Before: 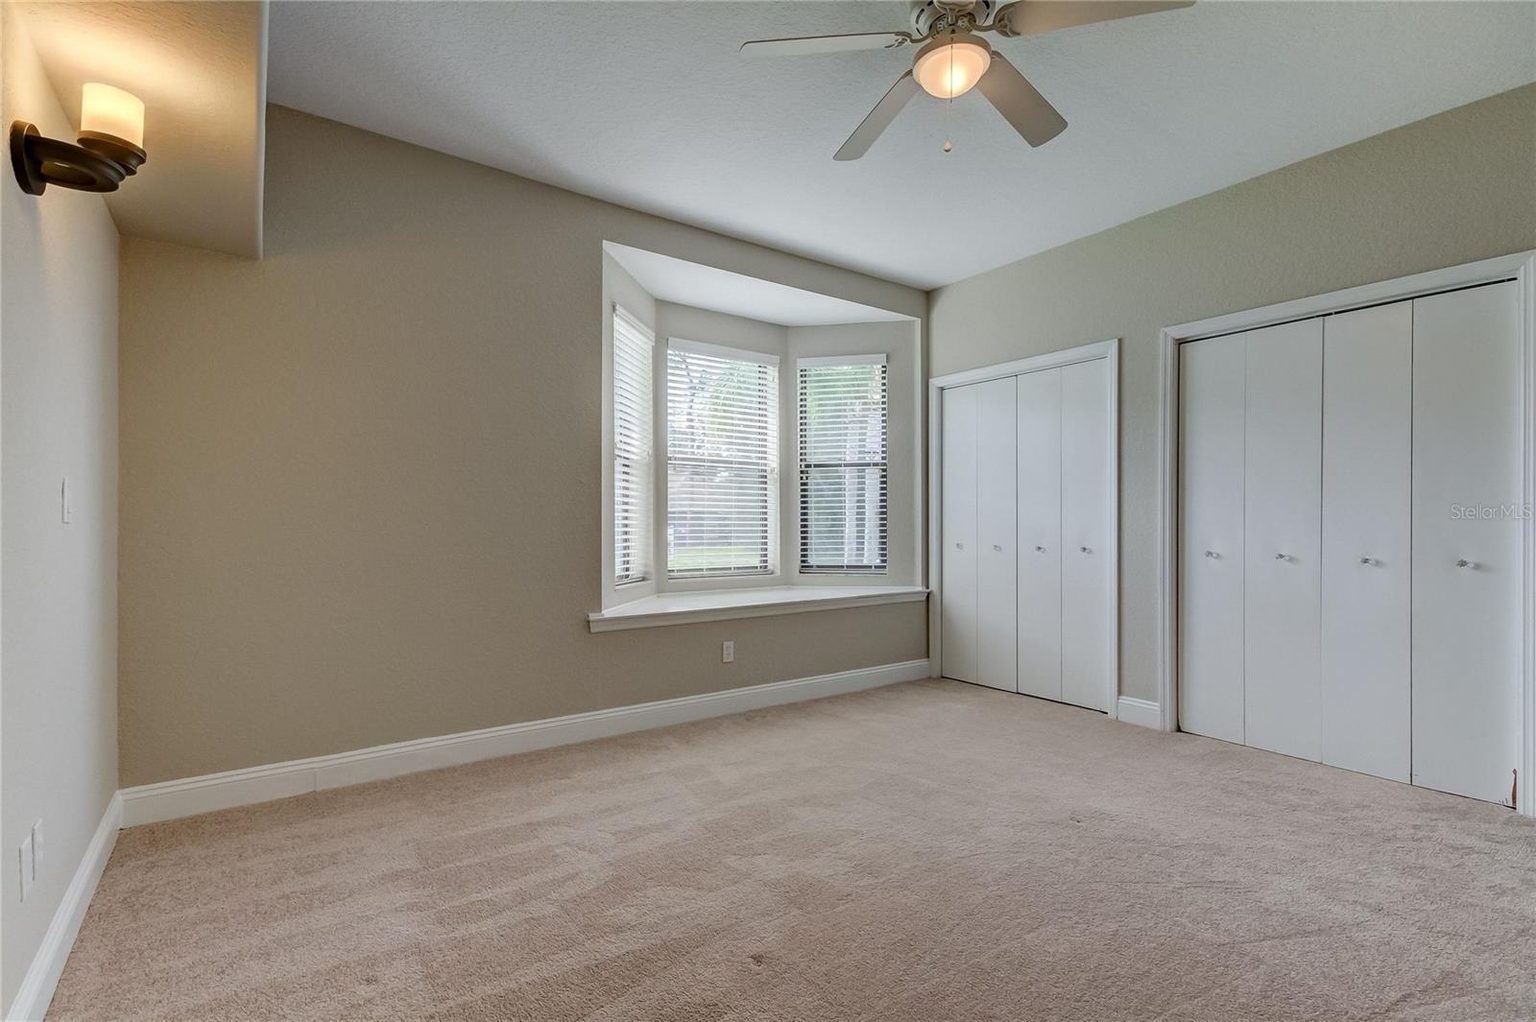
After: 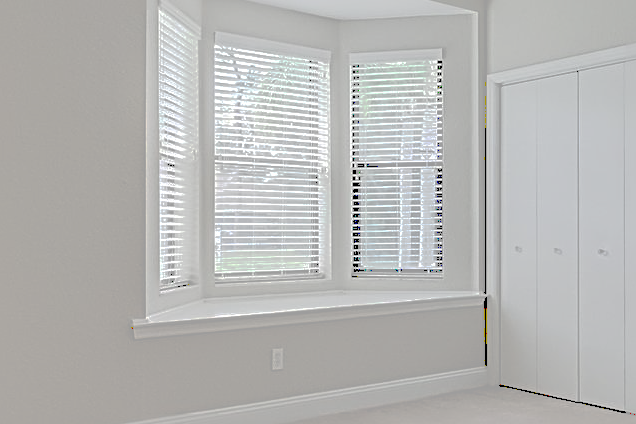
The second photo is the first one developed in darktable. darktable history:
crop: left 30.066%, top 30.054%, right 30.165%, bottom 30.042%
sharpen: radius 3.67, amount 0.923
tone curve: curves: ch0 [(0, 0) (0.003, 0.626) (0.011, 0.626) (0.025, 0.63) (0.044, 0.631) (0.069, 0.632) (0.1, 0.636) (0.136, 0.637) (0.177, 0.641) (0.224, 0.642) (0.277, 0.646) (0.335, 0.649) (0.399, 0.661) (0.468, 0.679) (0.543, 0.702) (0.623, 0.732) (0.709, 0.769) (0.801, 0.804) (0.898, 0.847) (1, 1)], preserve colors none
